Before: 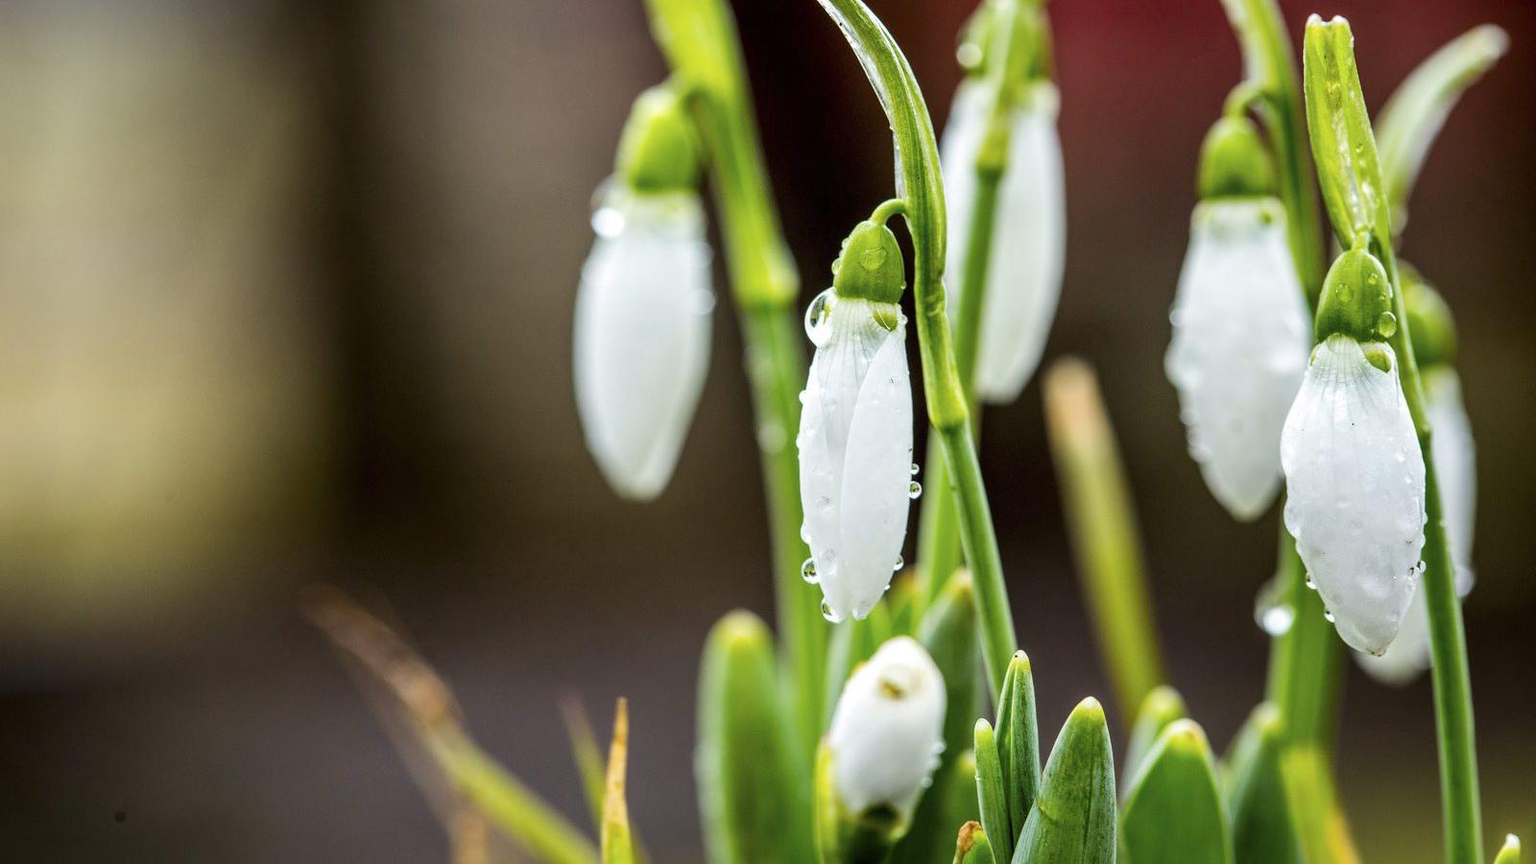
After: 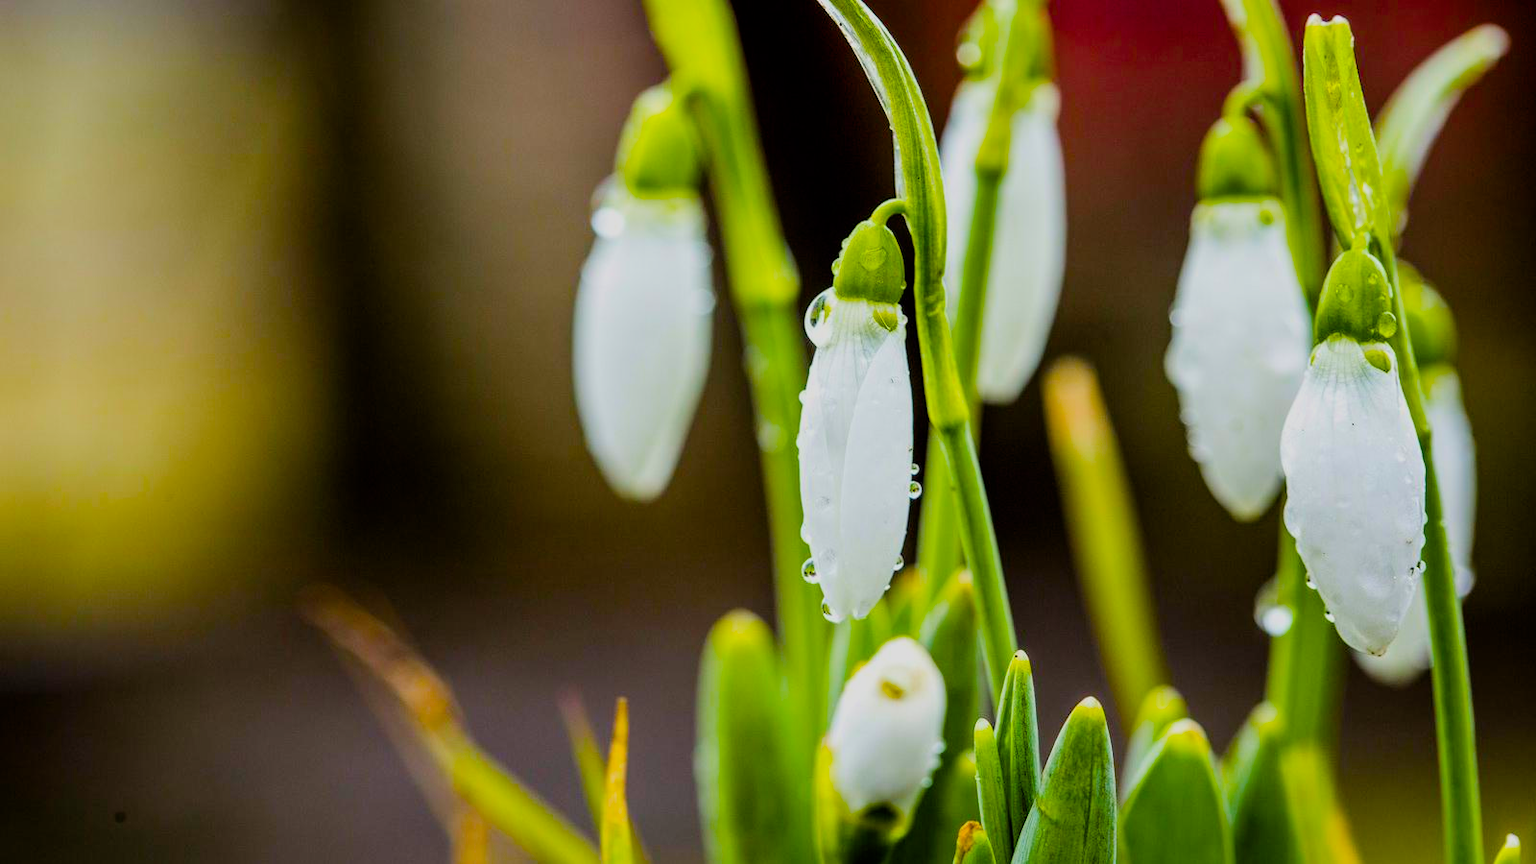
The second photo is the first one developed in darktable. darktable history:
filmic rgb: white relative exposure 3.9 EV, hardness 4.26
color balance rgb: linear chroma grading › global chroma 23.15%, perceptual saturation grading › global saturation 28.7%, perceptual saturation grading › mid-tones 12.04%, perceptual saturation grading › shadows 10.19%, global vibrance 22.22%
